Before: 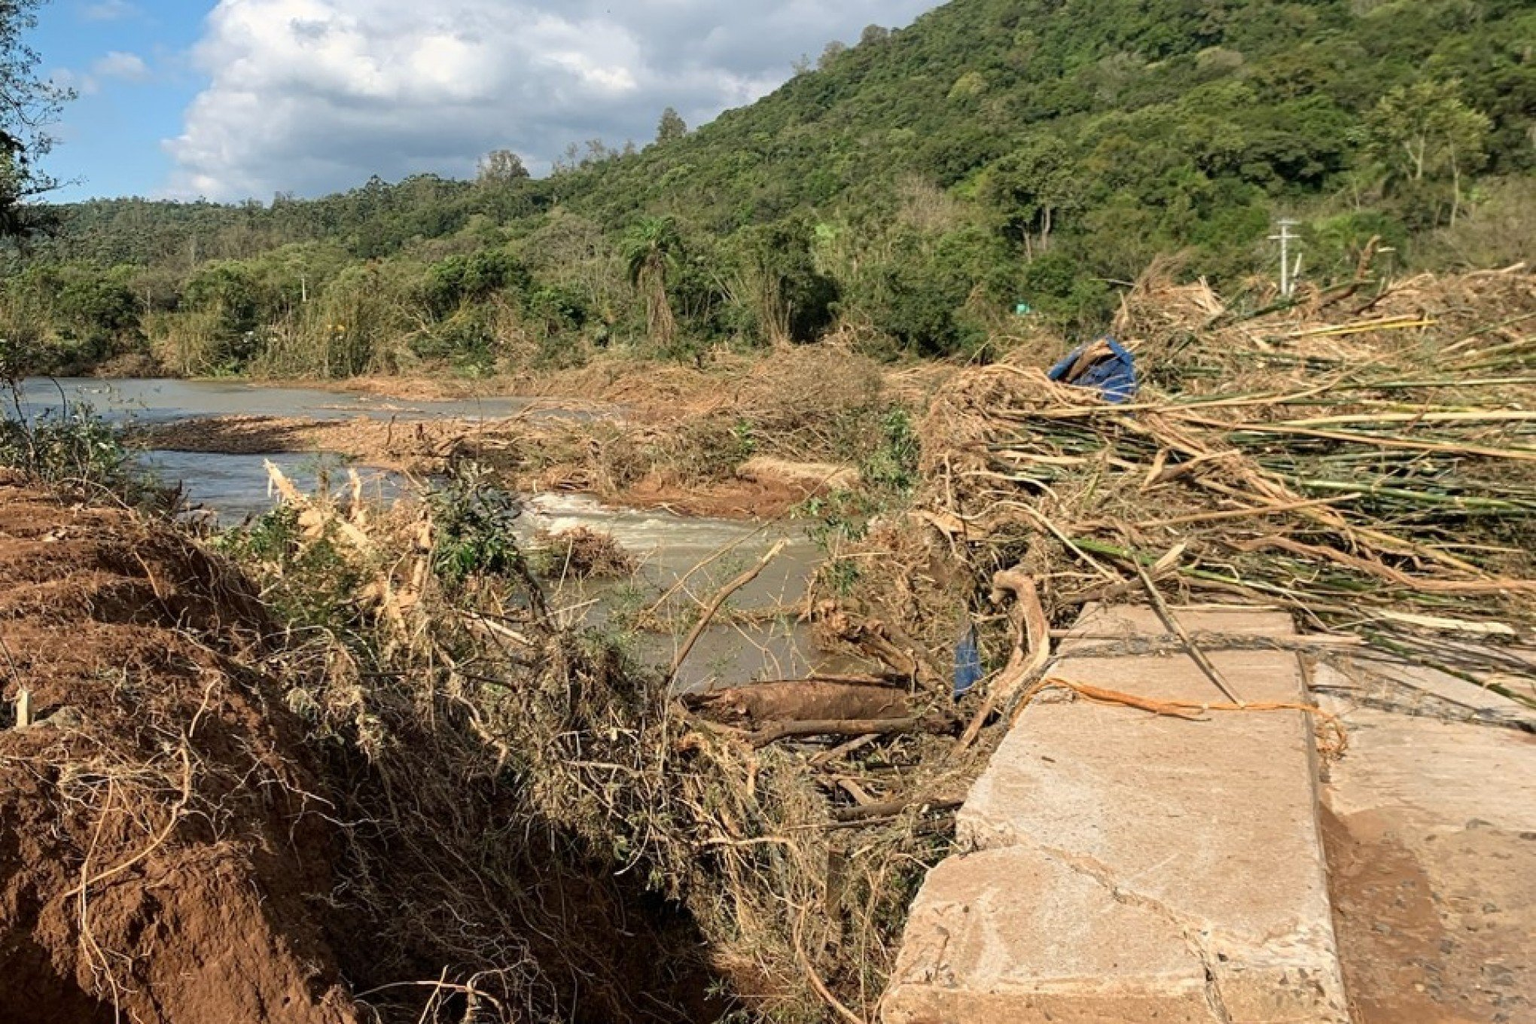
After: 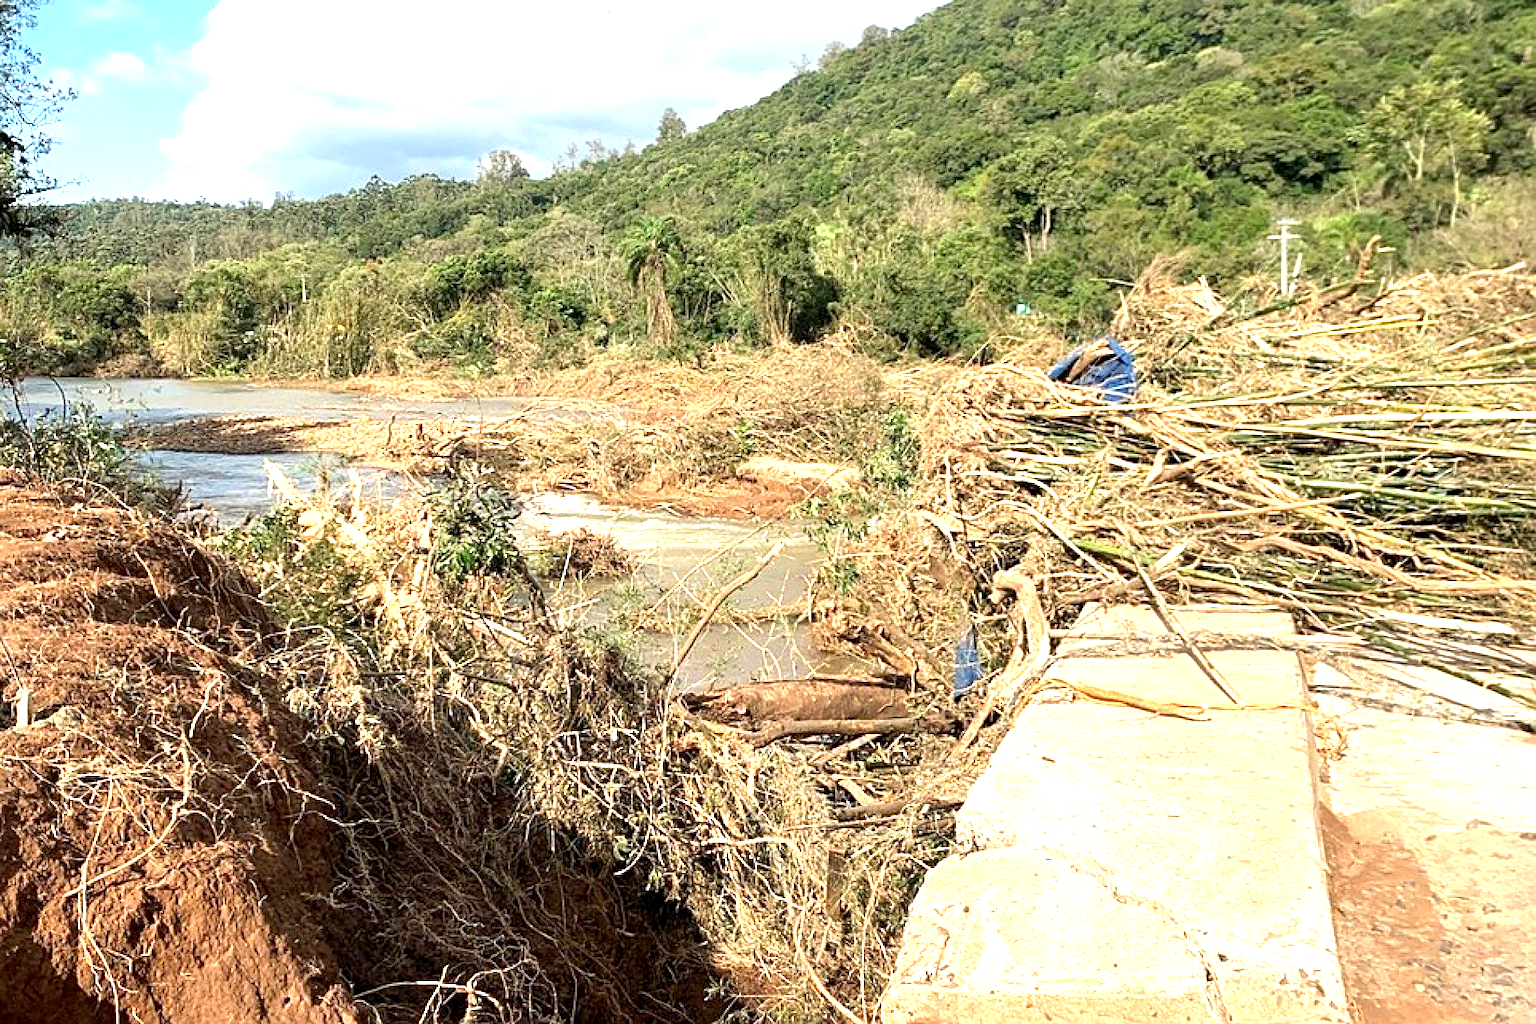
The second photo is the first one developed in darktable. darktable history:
exposure: black level correction 0.001, exposure 1.307 EV, compensate exposure bias true, compensate highlight preservation false
sharpen: on, module defaults
